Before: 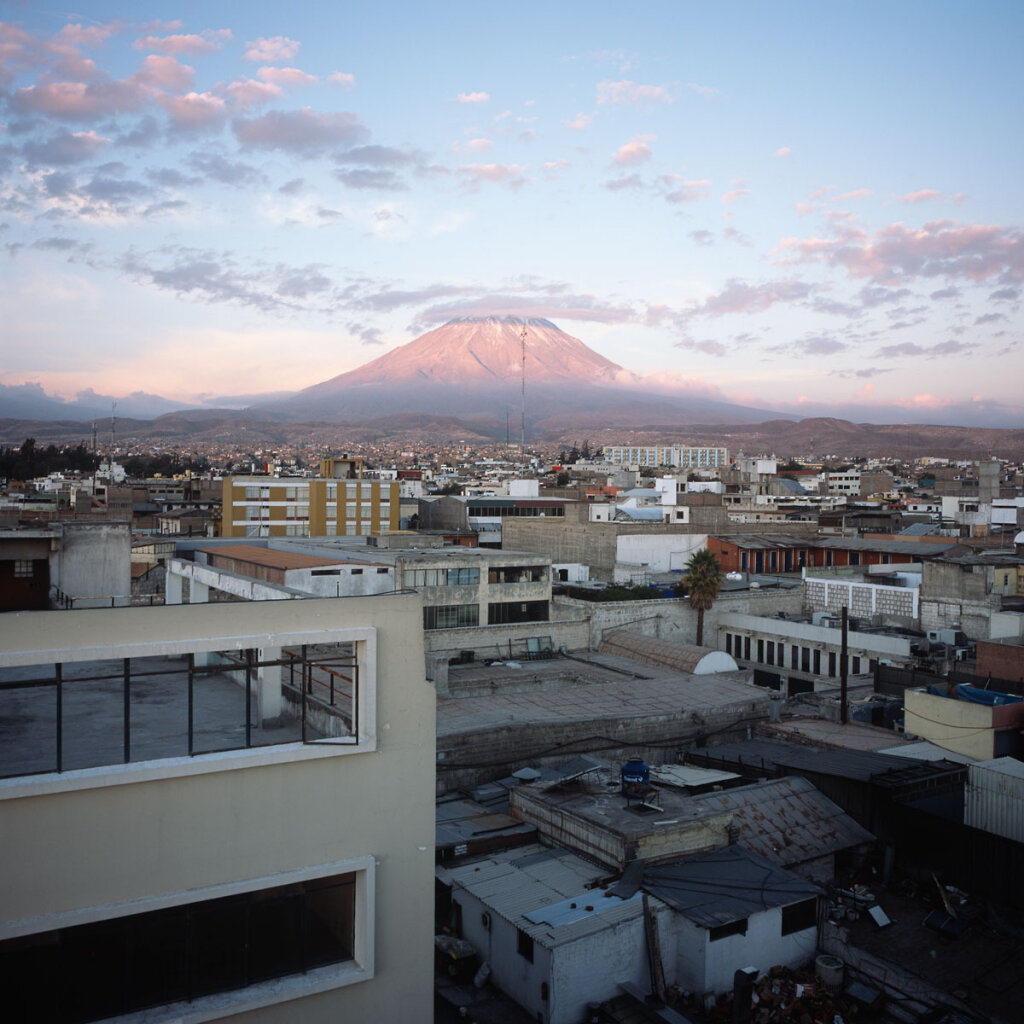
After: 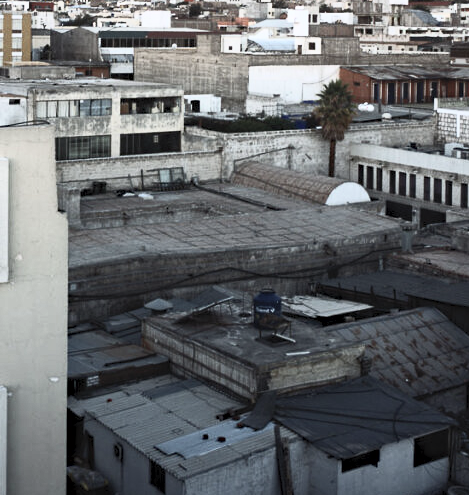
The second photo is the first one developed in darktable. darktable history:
crop: left 35.976%, top 45.819%, right 18.162%, bottom 5.807%
contrast brightness saturation: contrast 0.57, brightness 0.57, saturation -0.34
haze removal: compatibility mode true, adaptive false
